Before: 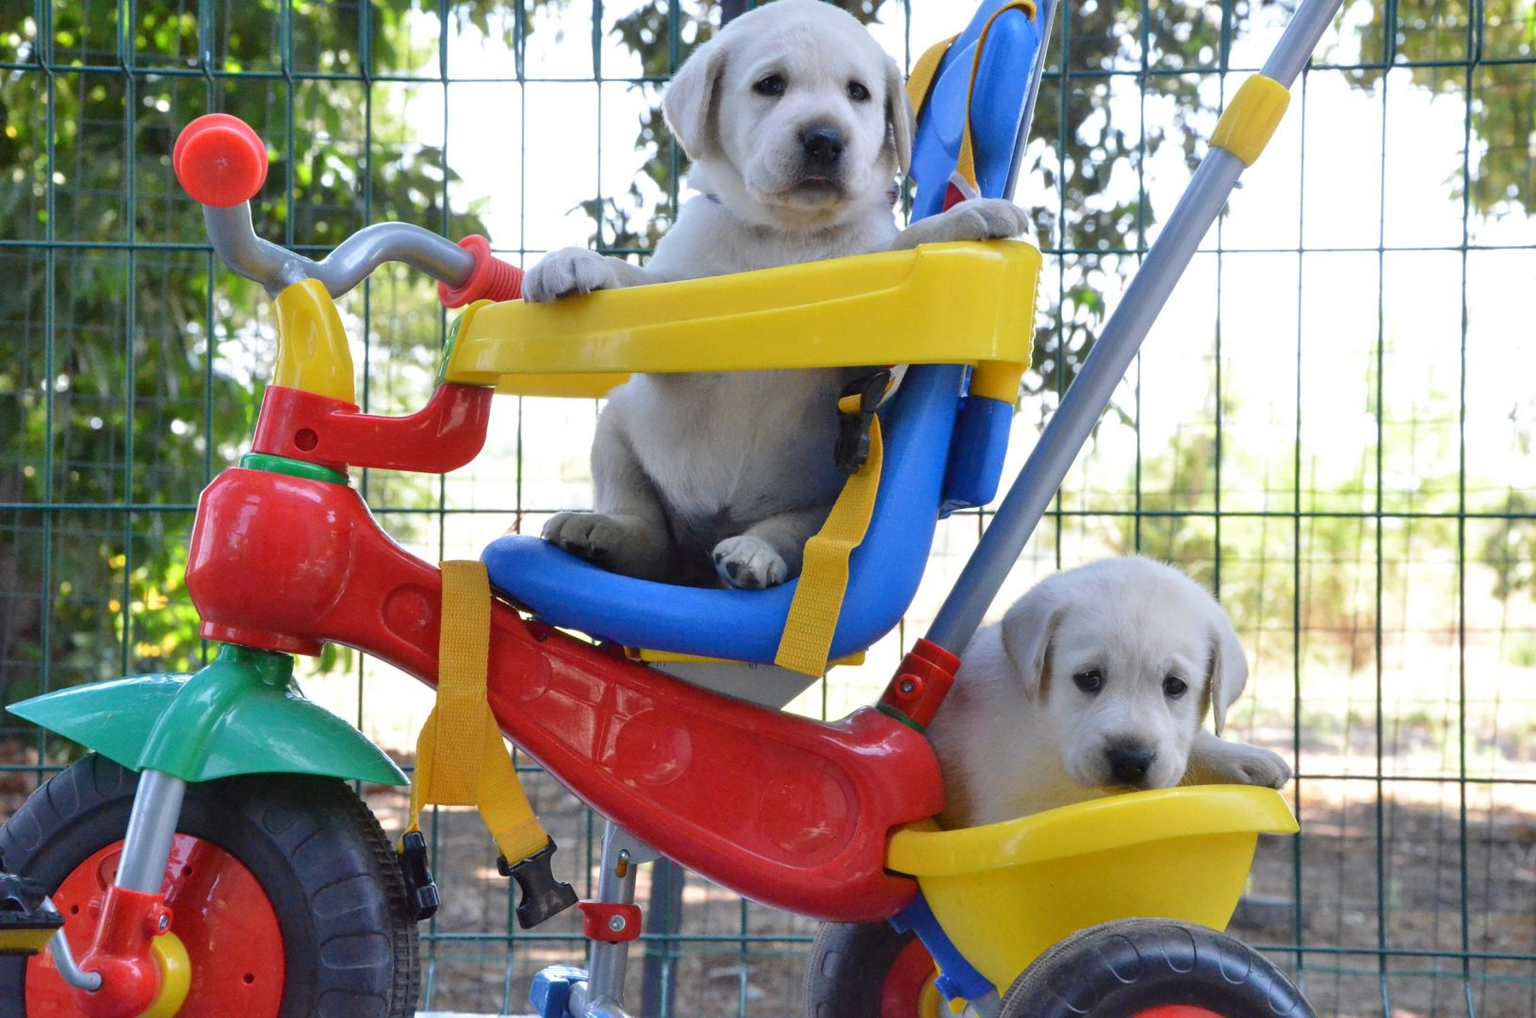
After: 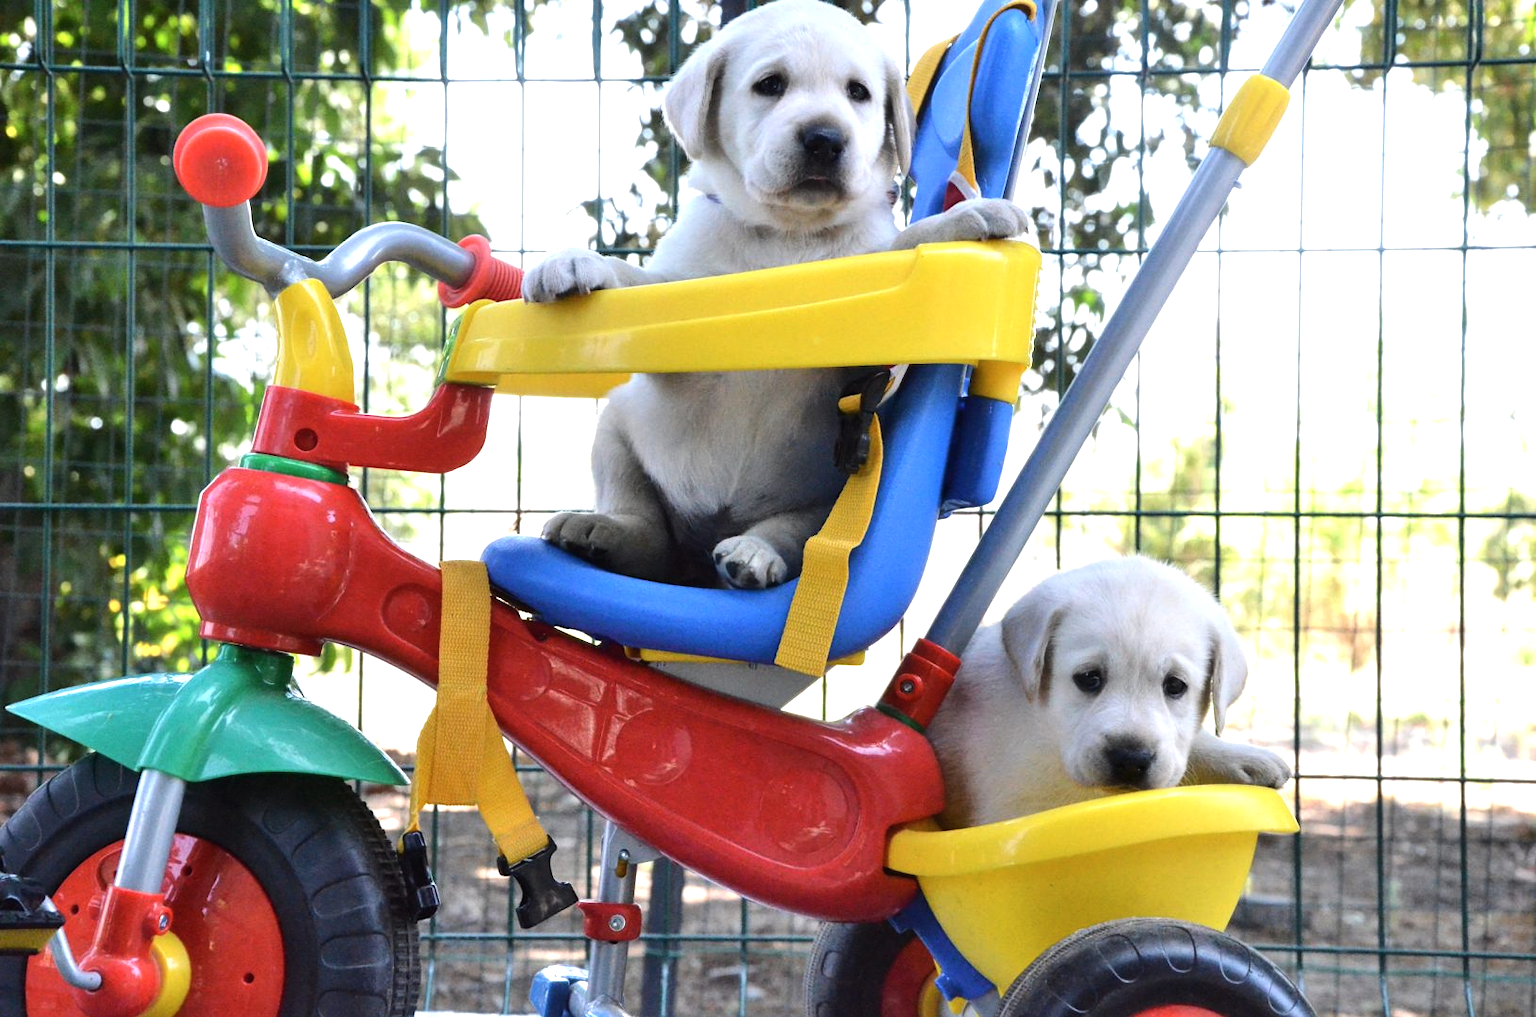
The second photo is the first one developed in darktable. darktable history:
tone equalizer: -8 EV -0.75 EV, -7 EV -0.7 EV, -6 EV -0.6 EV, -5 EV -0.4 EV, -3 EV 0.4 EV, -2 EV 0.6 EV, -1 EV 0.7 EV, +0 EV 0.75 EV, edges refinement/feathering 500, mask exposure compensation -1.57 EV, preserve details no
contrast brightness saturation: saturation -0.05
